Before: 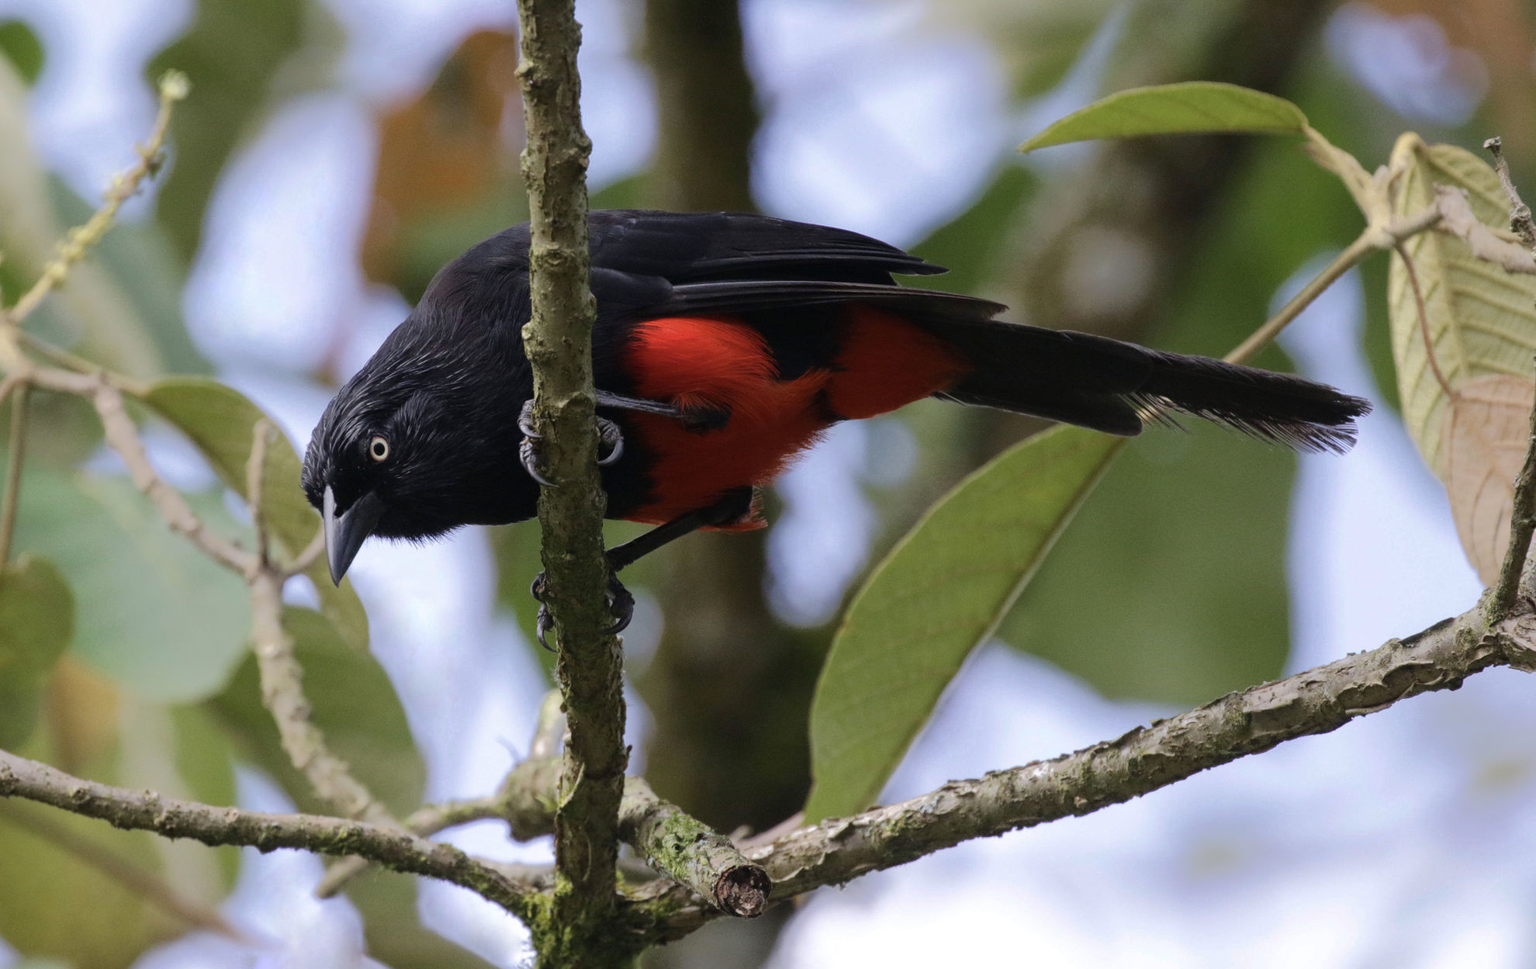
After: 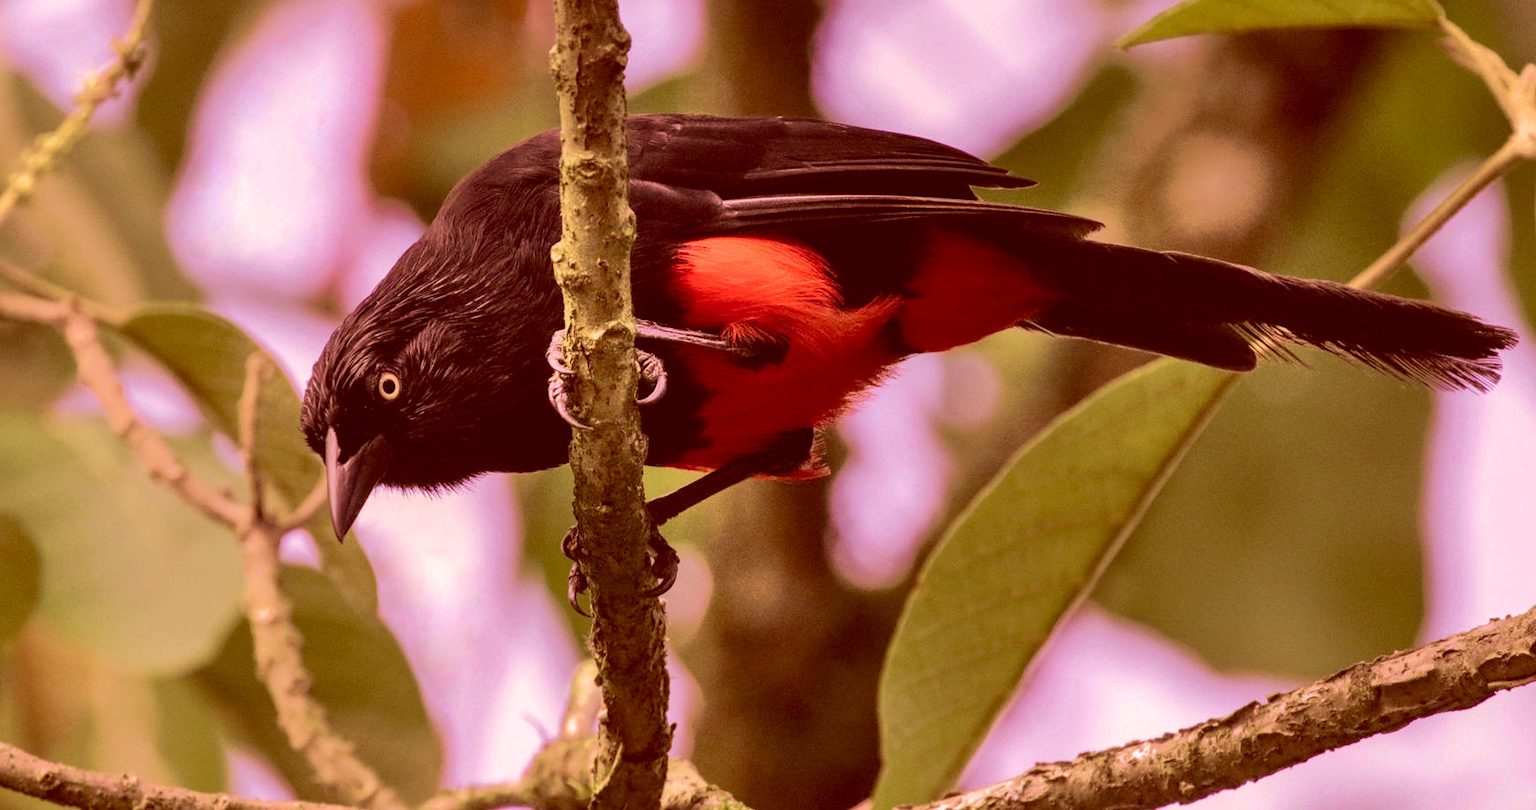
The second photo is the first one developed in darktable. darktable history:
local contrast: on, module defaults
color correction: highlights a* 9.03, highlights b* 8.71, shadows a* 40, shadows b* 40, saturation 0.8
velvia: strength 74%
shadows and highlights: shadows 75, highlights -25, soften with gaussian
crop and rotate: left 2.425%, top 11.305%, right 9.6%, bottom 15.08%
